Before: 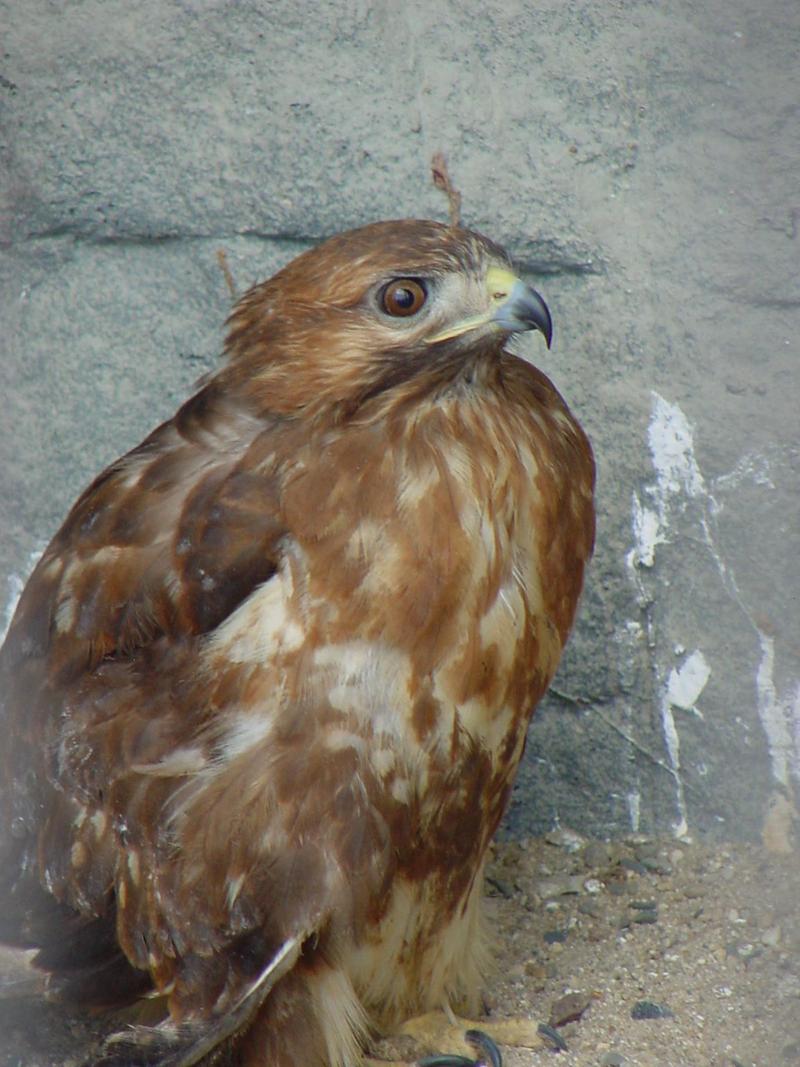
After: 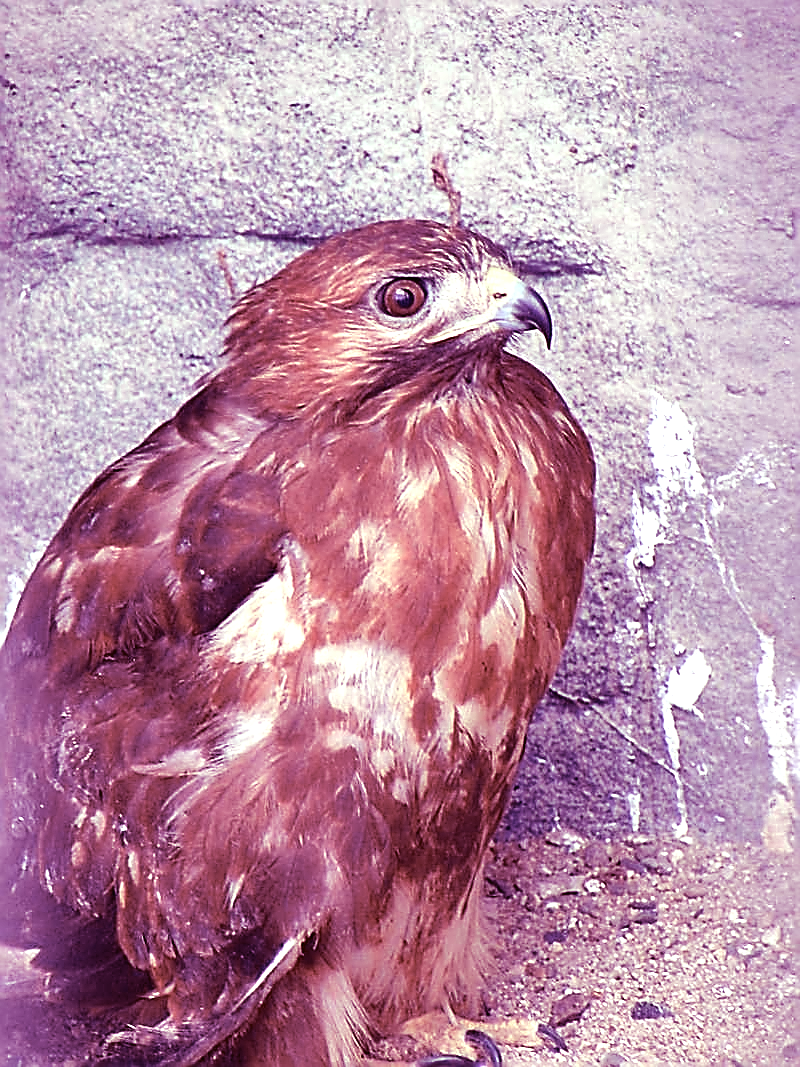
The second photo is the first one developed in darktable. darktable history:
tone curve: curves: ch0 [(0, 0.01) (0.052, 0.045) (0.136, 0.133) (0.275, 0.35) (0.43, 0.54) (0.676, 0.751) (0.89, 0.919) (1, 1)]; ch1 [(0, 0) (0.094, 0.081) (0.285, 0.299) (0.385, 0.403) (0.447, 0.429) (0.495, 0.496) (0.544, 0.552) (0.589, 0.612) (0.722, 0.728) (1, 1)]; ch2 [(0, 0) (0.257, 0.217) (0.43, 0.421) (0.498, 0.507) (0.531, 0.544) (0.56, 0.579) (0.625, 0.642) (1, 1)], color space Lab, independent channels, preserve colors none
exposure: black level correction 0, exposure 1.198 EV, compensate exposure bias true, compensate highlight preservation false
color balance: mode lift, gamma, gain (sRGB), lift [1, 1, 0.101, 1]
sharpen: amount 2
shadows and highlights: shadows 35, highlights -35, soften with gaussian
color balance rgb: linear chroma grading › global chroma -16.06%, perceptual saturation grading › global saturation -32.85%, global vibrance -23.56%
